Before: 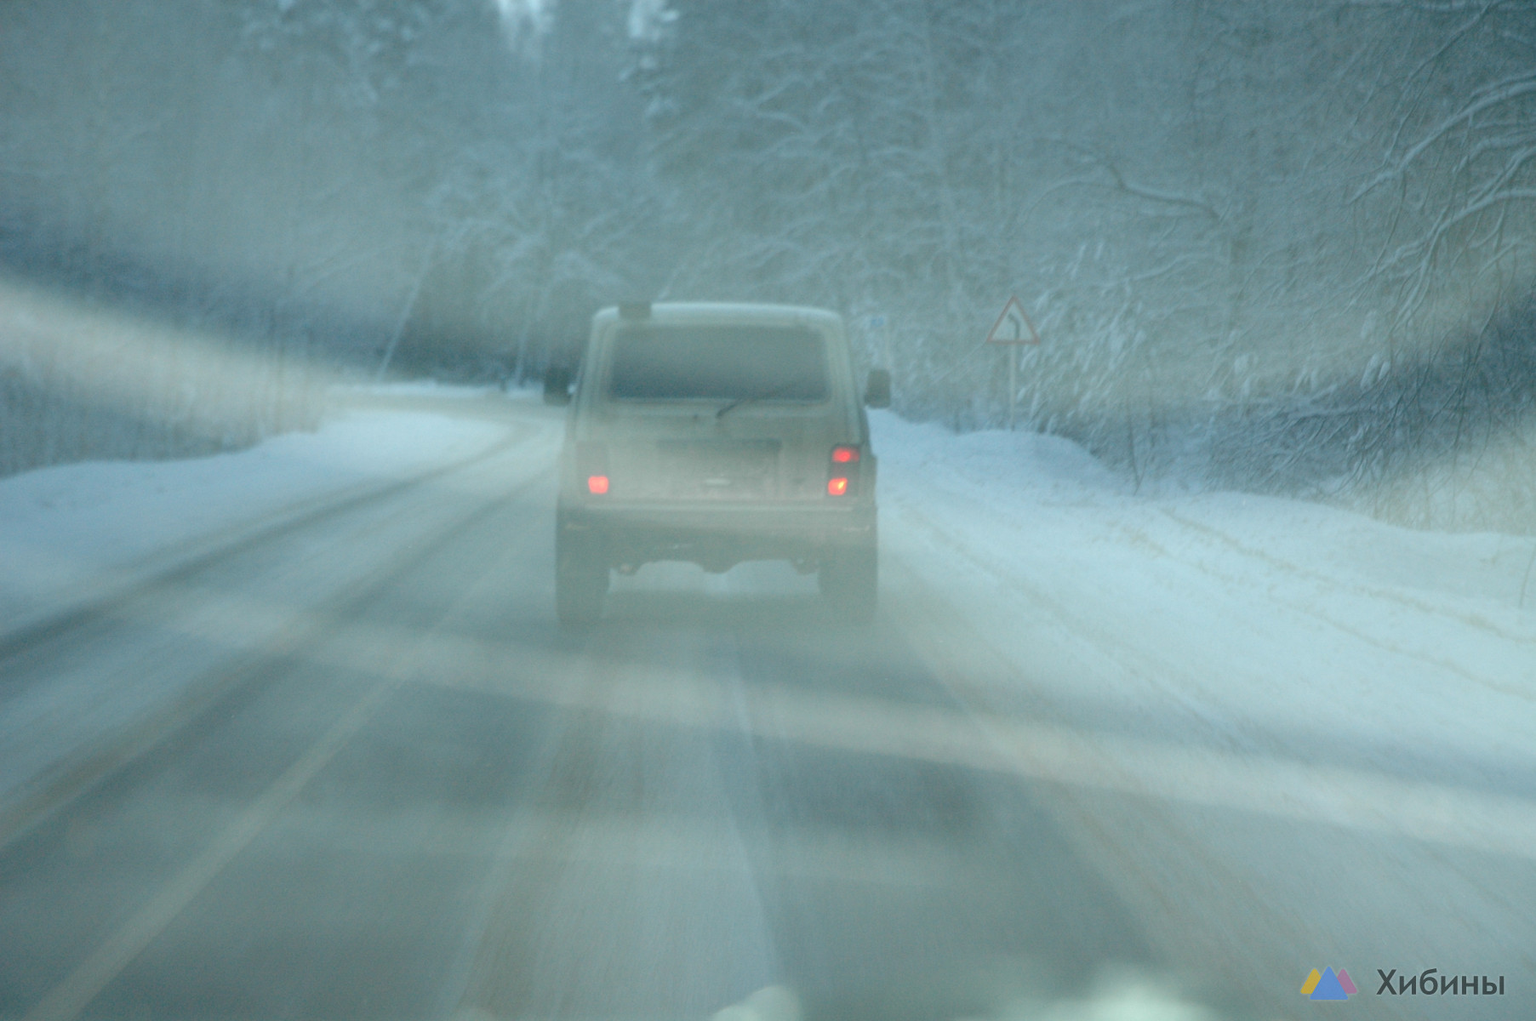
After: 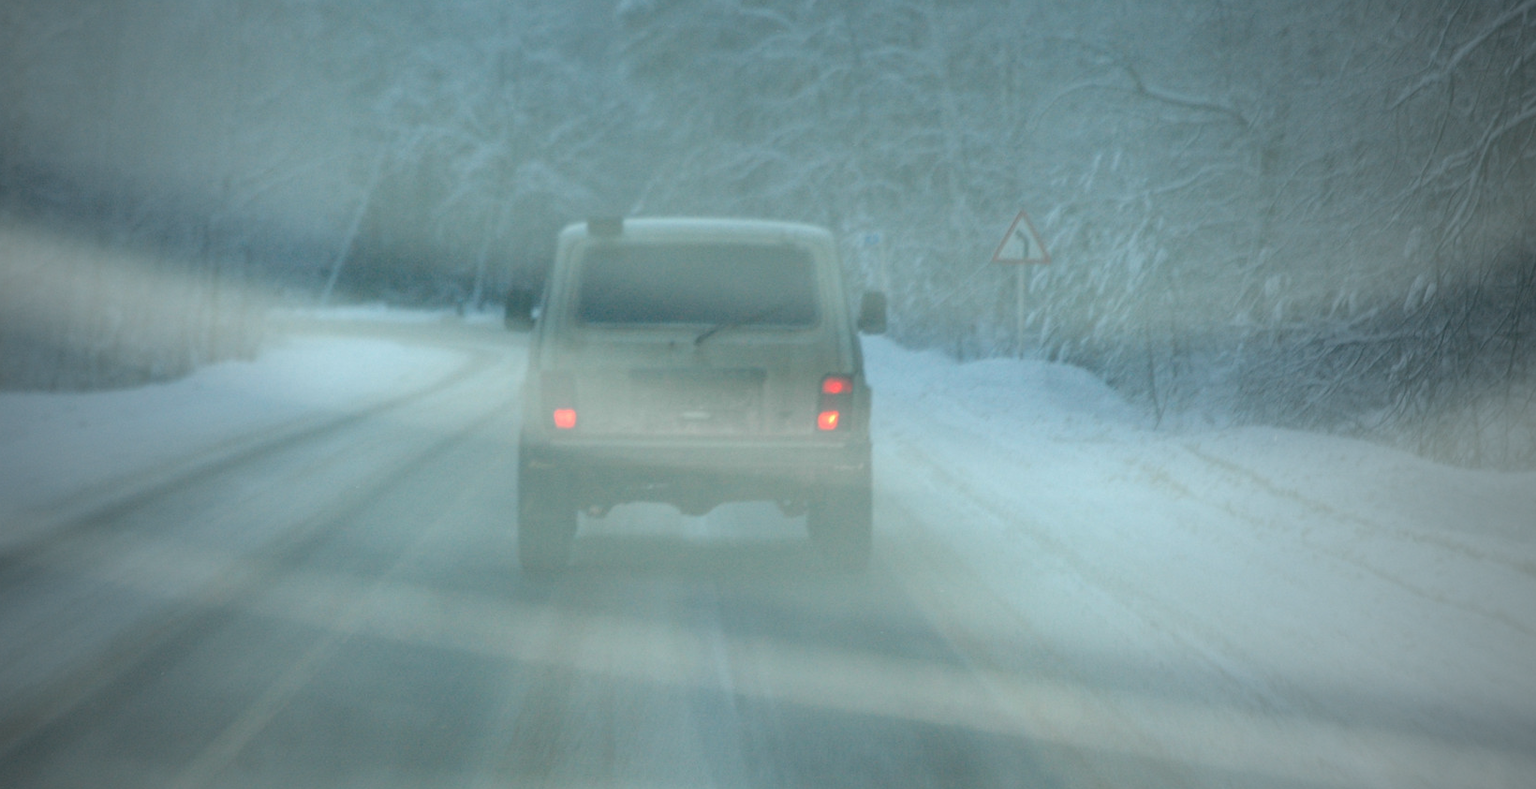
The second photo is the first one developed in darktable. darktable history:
vignetting: fall-off start 72.14%, fall-off radius 108.07%, brightness -0.713, saturation -0.488, center (-0.054, -0.359), width/height ratio 0.729
crop: left 5.596%, top 10.314%, right 3.534%, bottom 19.395%
